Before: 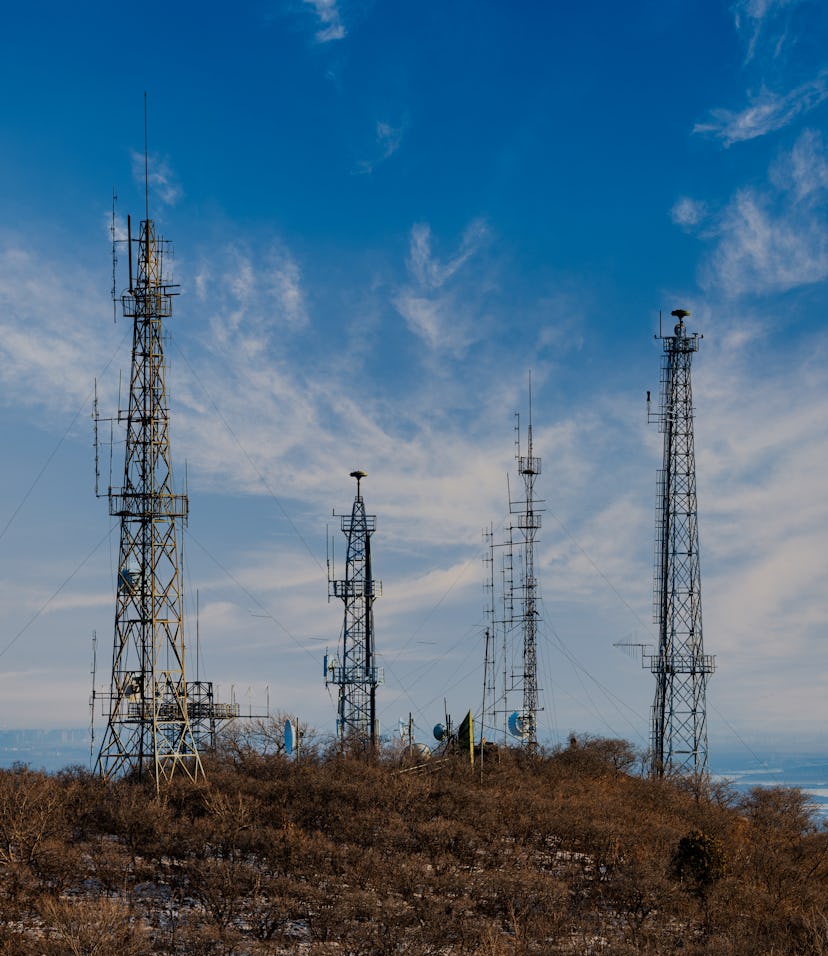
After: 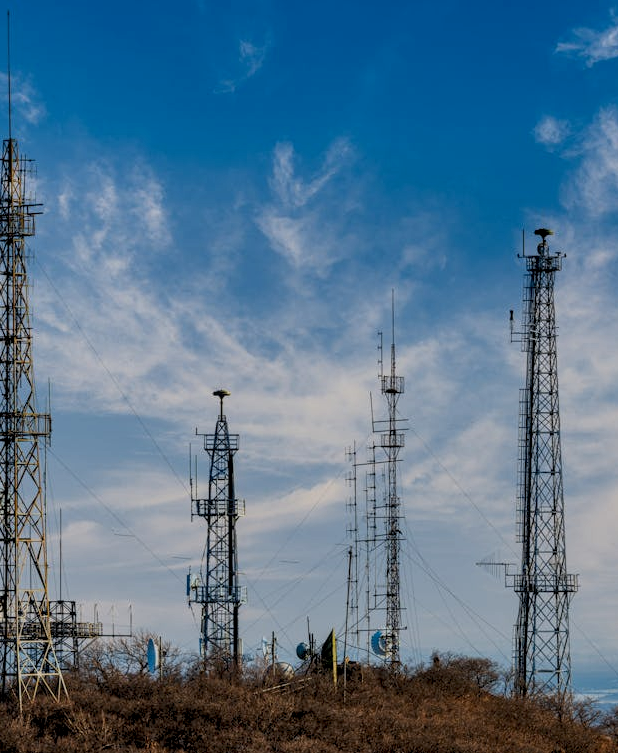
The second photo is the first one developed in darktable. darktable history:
crop: left 16.584%, top 8.536%, right 8.739%, bottom 12.62%
local contrast: detail 130%
tone equalizer: -8 EV -0.56 EV, edges refinement/feathering 500, mask exposure compensation -1.57 EV, preserve details no
